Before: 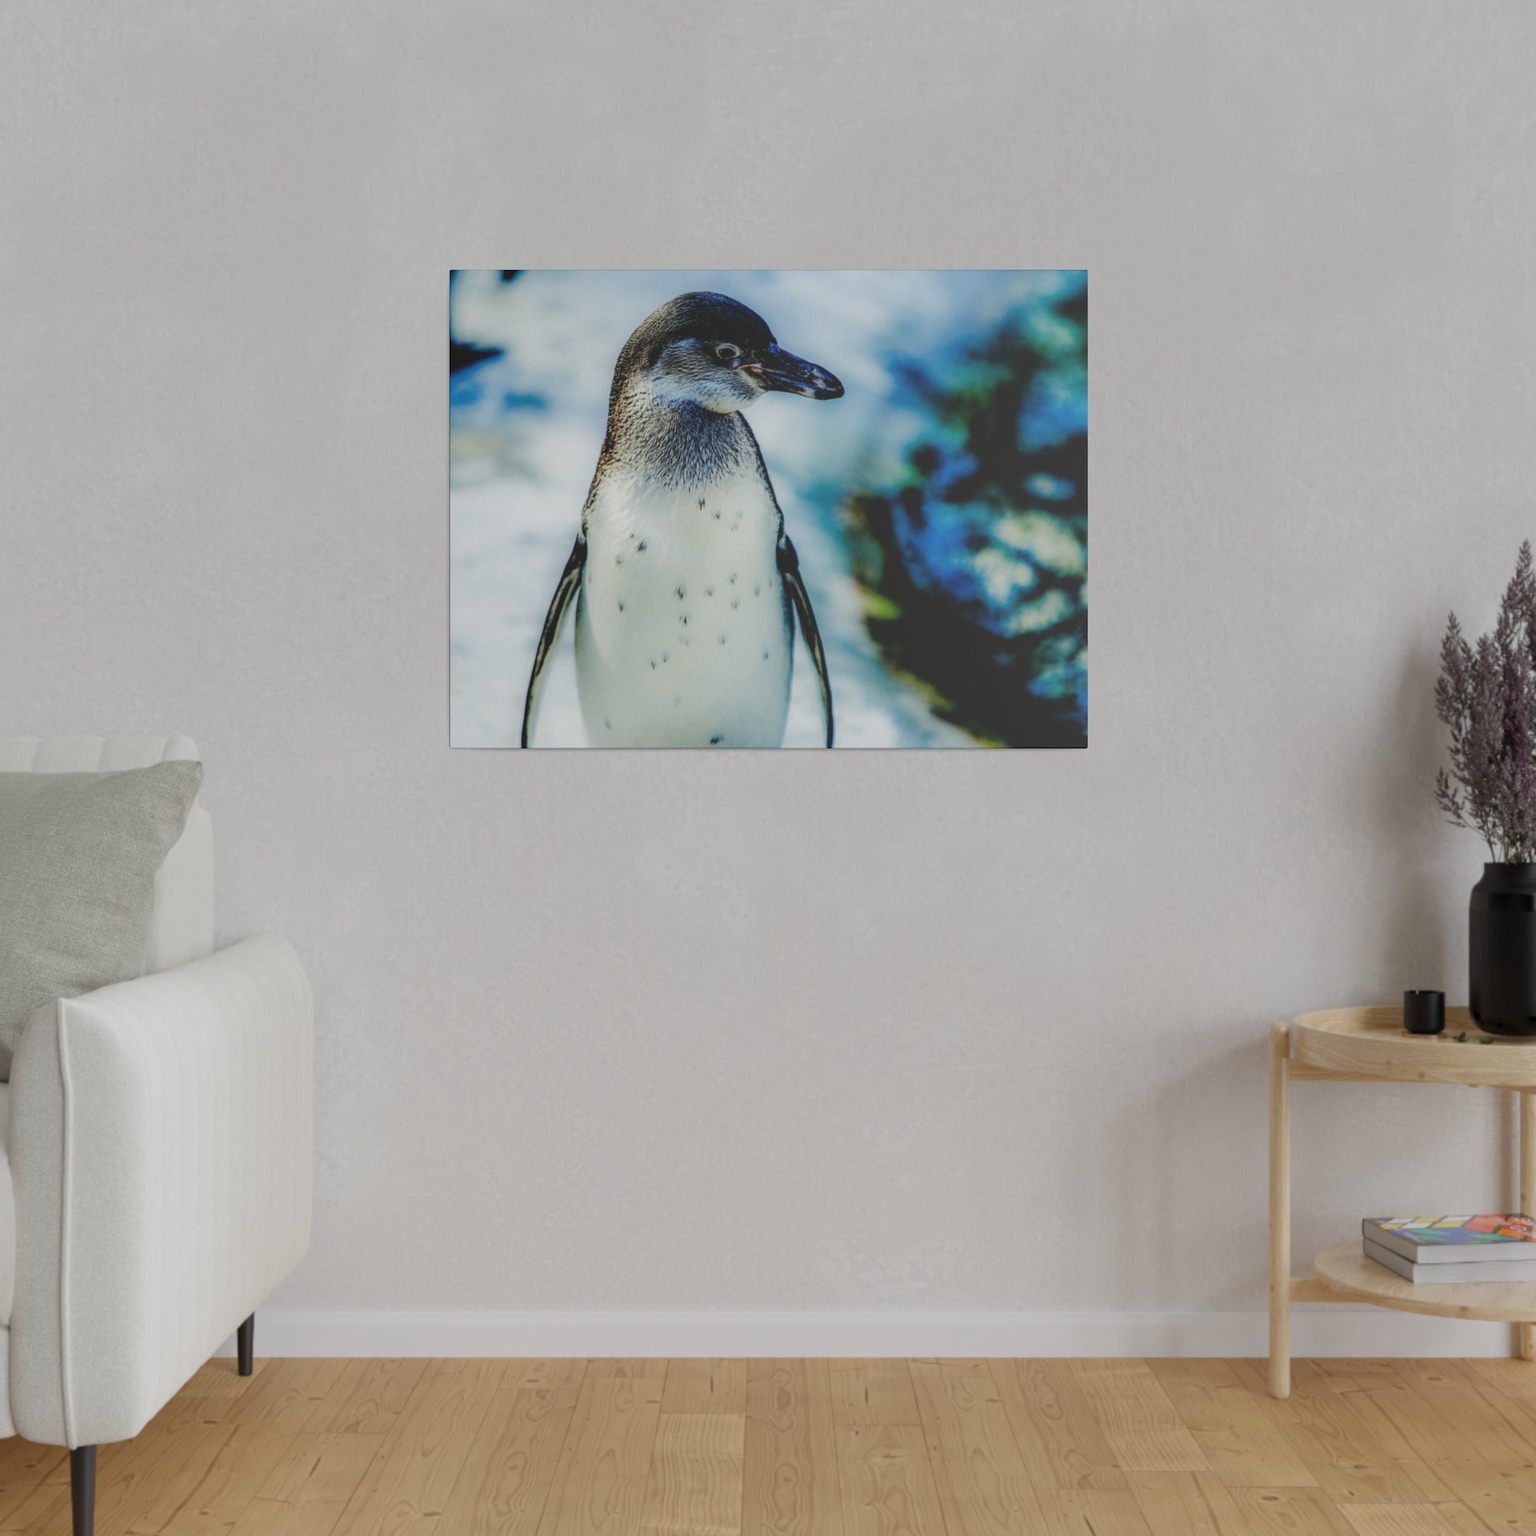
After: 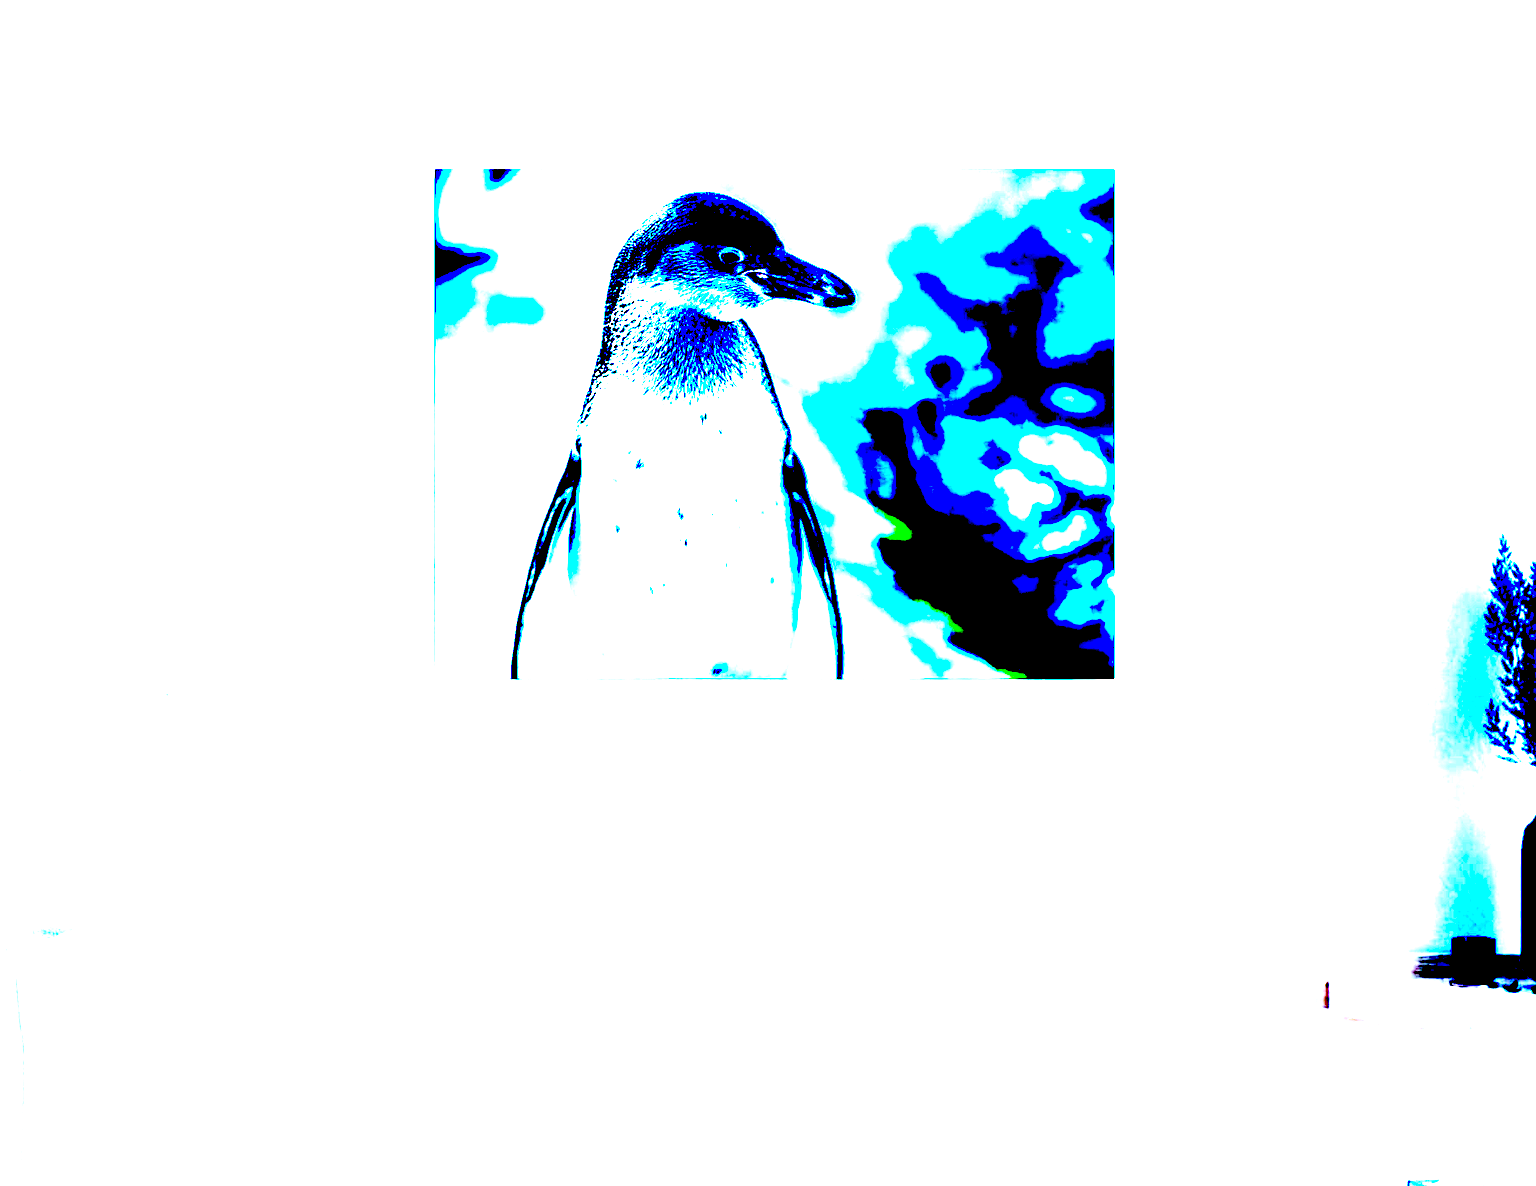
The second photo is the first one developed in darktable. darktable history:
white balance: red 0.766, blue 1.537
crop: left 2.737%, top 7.287%, right 3.421%, bottom 20.179%
exposure: black level correction 0.1, exposure 3 EV, compensate highlight preservation false
